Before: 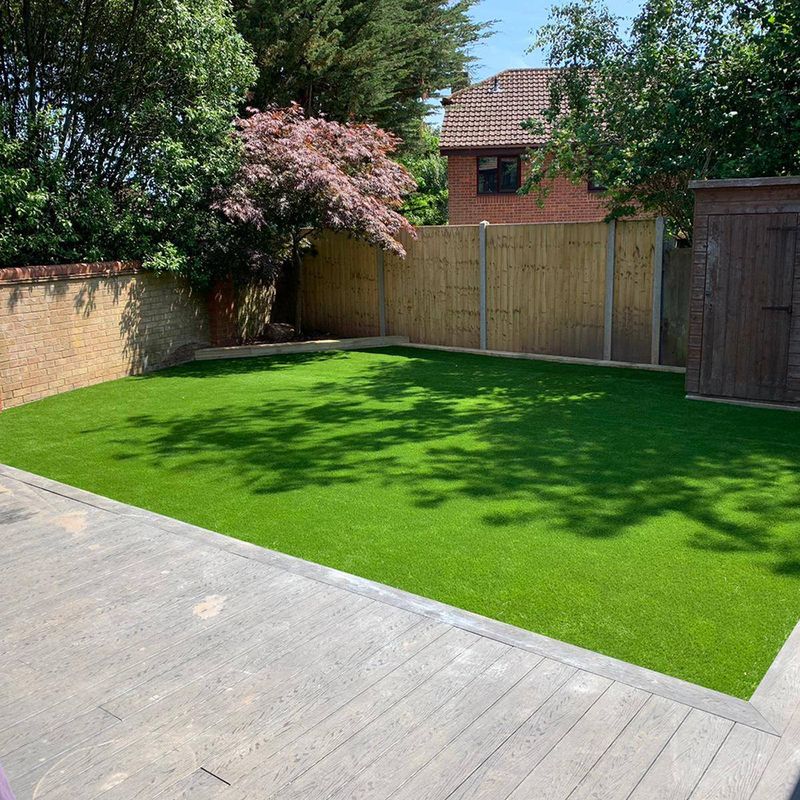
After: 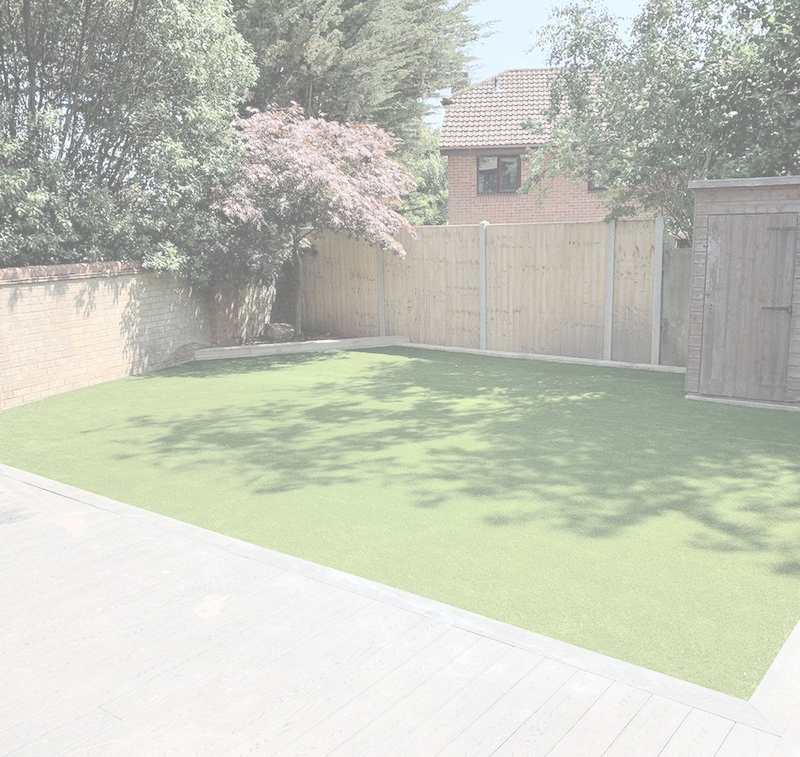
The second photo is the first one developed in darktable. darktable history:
exposure: exposure 0.294 EV, compensate highlight preservation false
crop and rotate: top 0.013%, bottom 5.268%
shadows and highlights: shadows -1.05, highlights 41.11
contrast brightness saturation: contrast -0.301, brightness 0.759, saturation -0.768
color balance rgb: perceptual saturation grading › global saturation 30.704%, perceptual brilliance grading › global brilliance 9.511%
